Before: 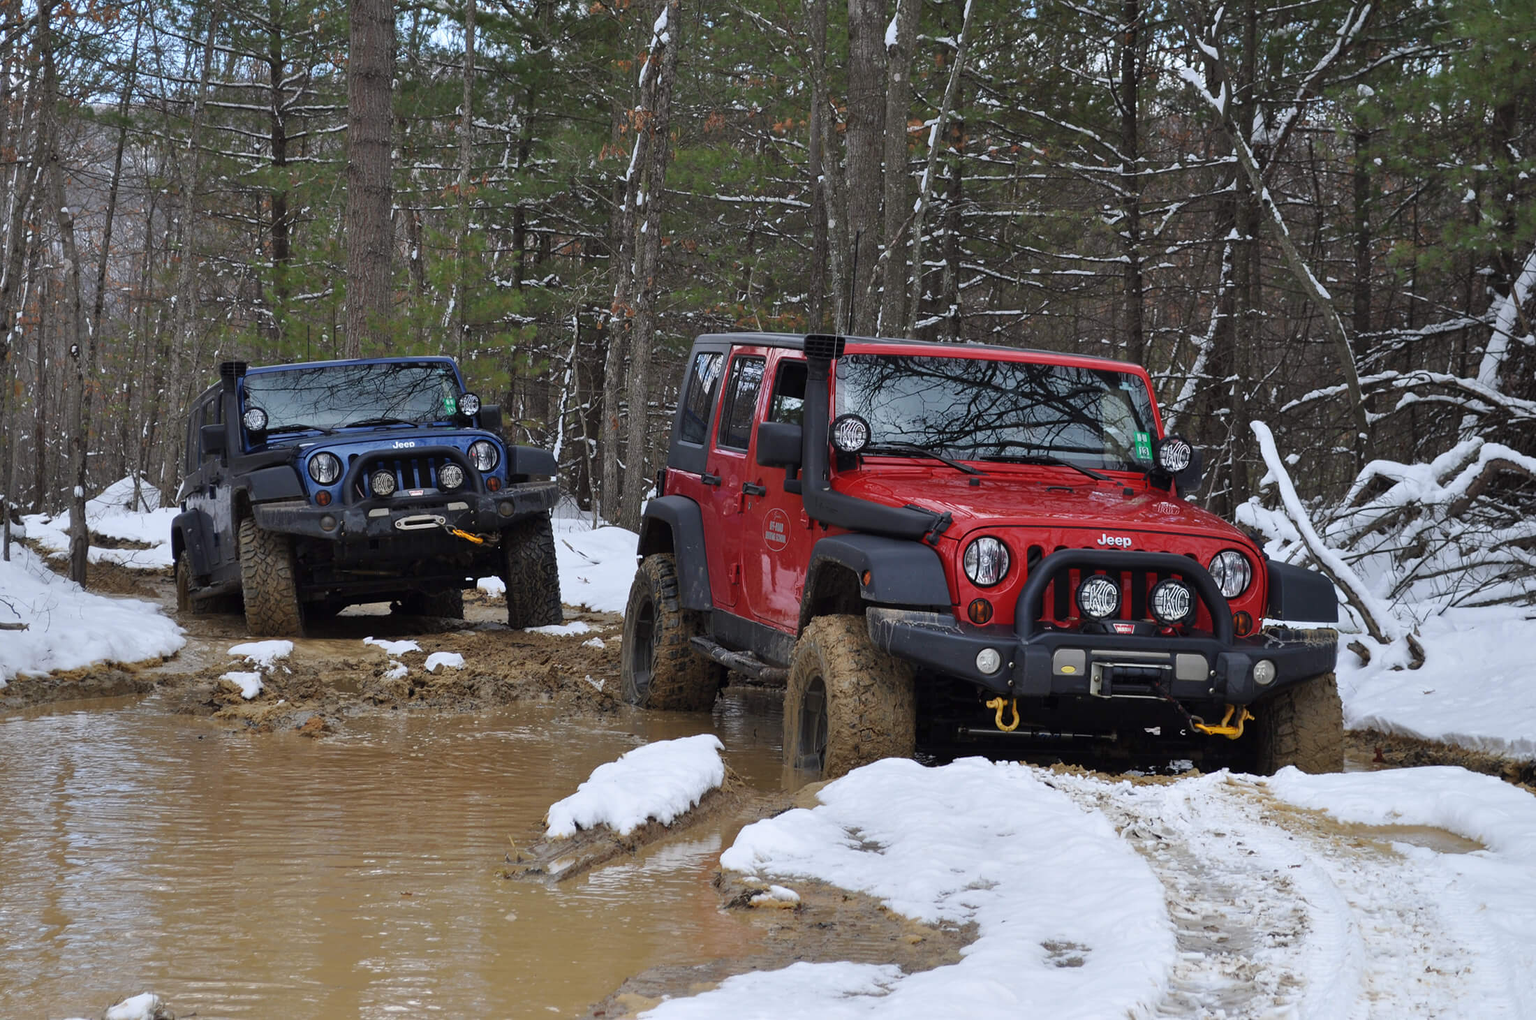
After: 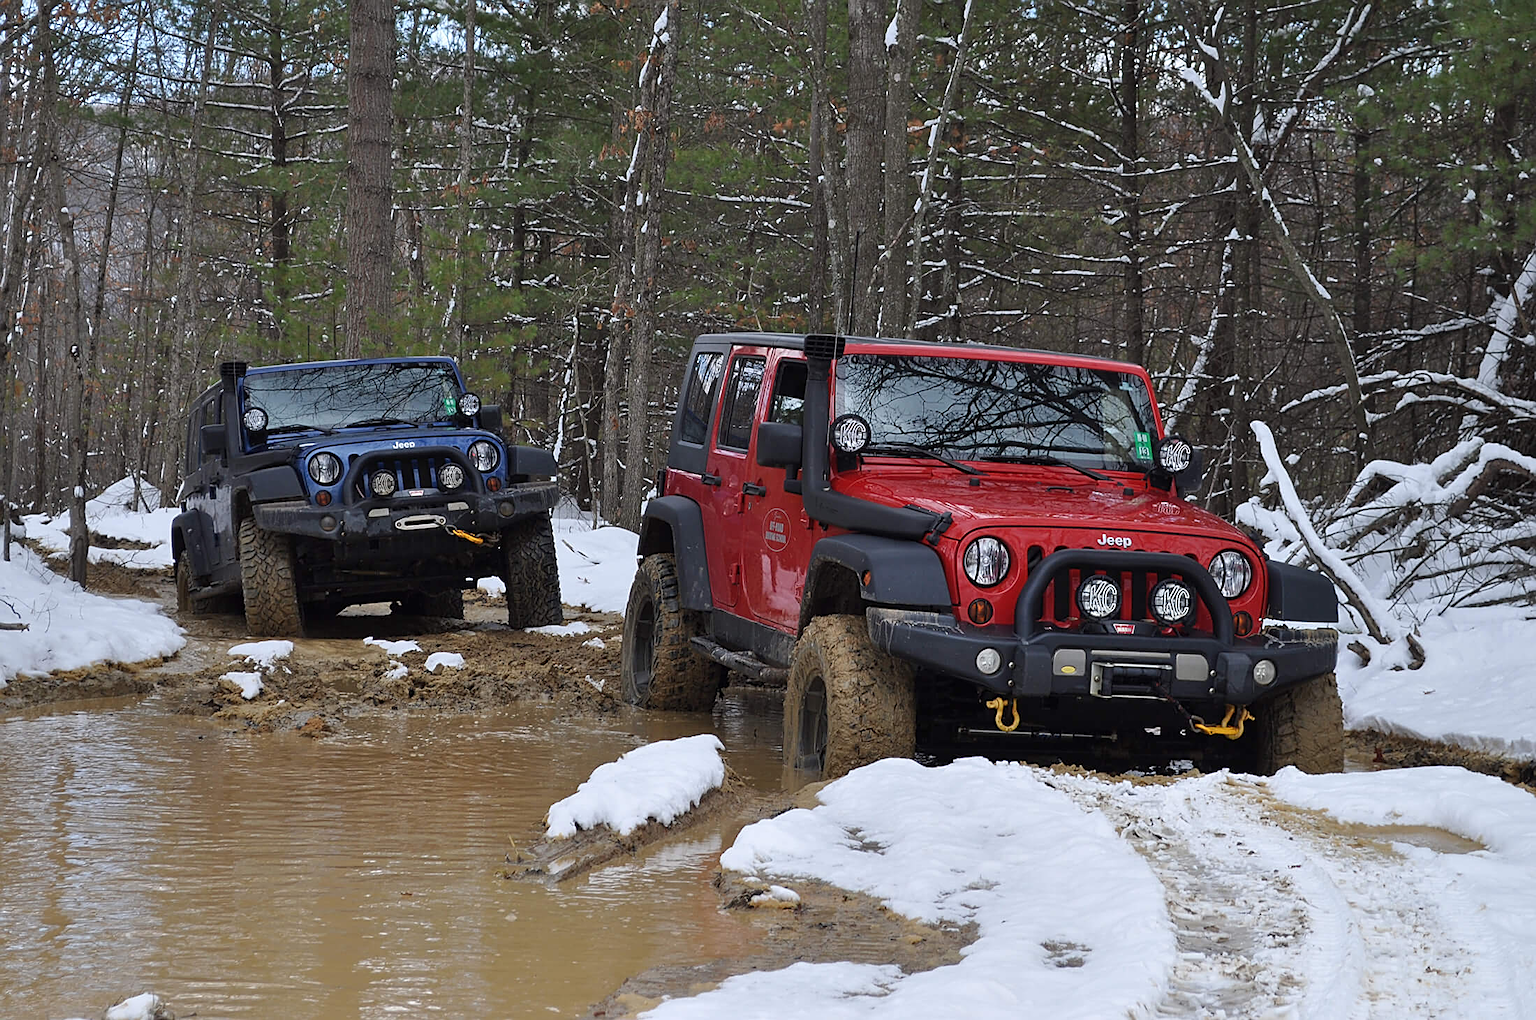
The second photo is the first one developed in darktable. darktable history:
sharpen: amount 0.584
